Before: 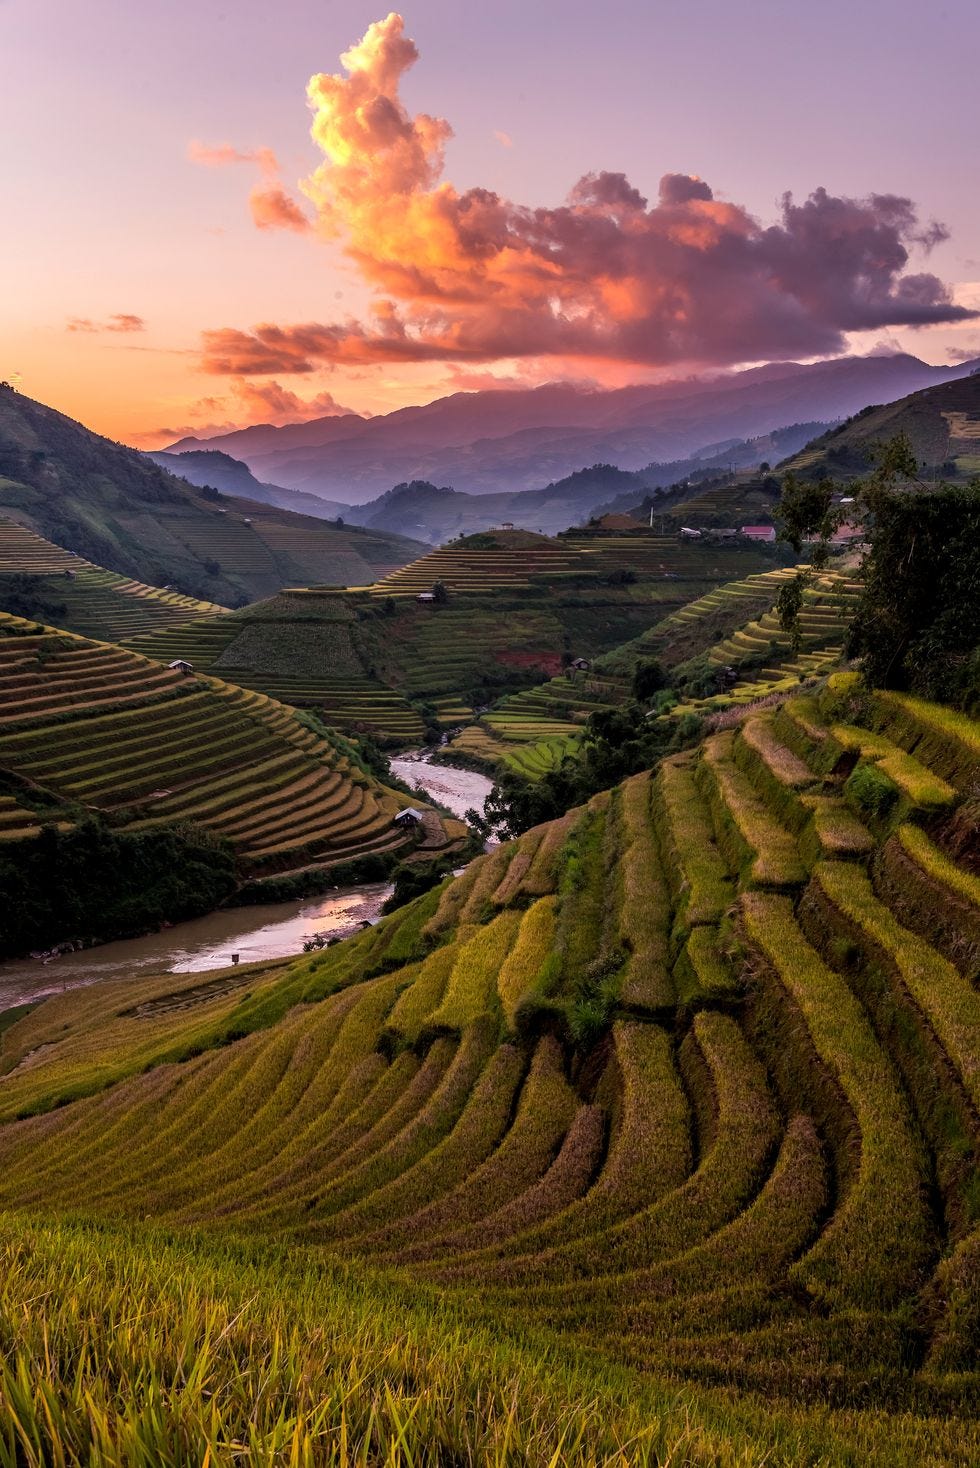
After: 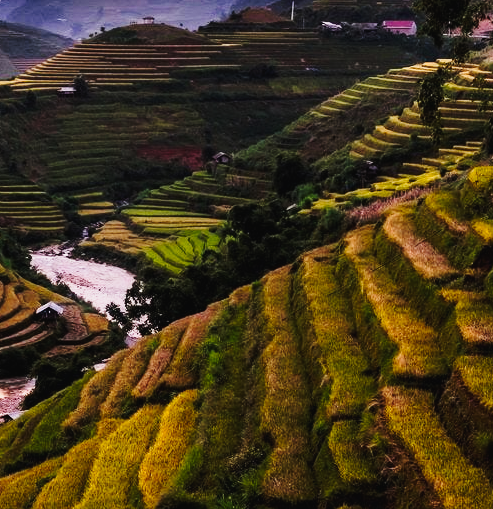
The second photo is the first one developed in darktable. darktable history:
tone curve: curves: ch0 [(0.003, 0.023) (0.071, 0.052) (0.249, 0.201) (0.466, 0.557) (0.625, 0.761) (0.783, 0.9) (0.994, 0.968)]; ch1 [(0, 0) (0.262, 0.227) (0.417, 0.386) (0.469, 0.467) (0.502, 0.498) (0.531, 0.521) (0.576, 0.586) (0.612, 0.634) (0.634, 0.68) (0.686, 0.728) (0.994, 0.987)]; ch2 [(0, 0) (0.262, 0.188) (0.385, 0.353) (0.427, 0.424) (0.495, 0.493) (0.518, 0.544) (0.55, 0.579) (0.595, 0.621) (0.644, 0.748) (1, 1)], preserve colors none
crop: left 36.723%, top 34.487%, right 12.942%, bottom 30.833%
